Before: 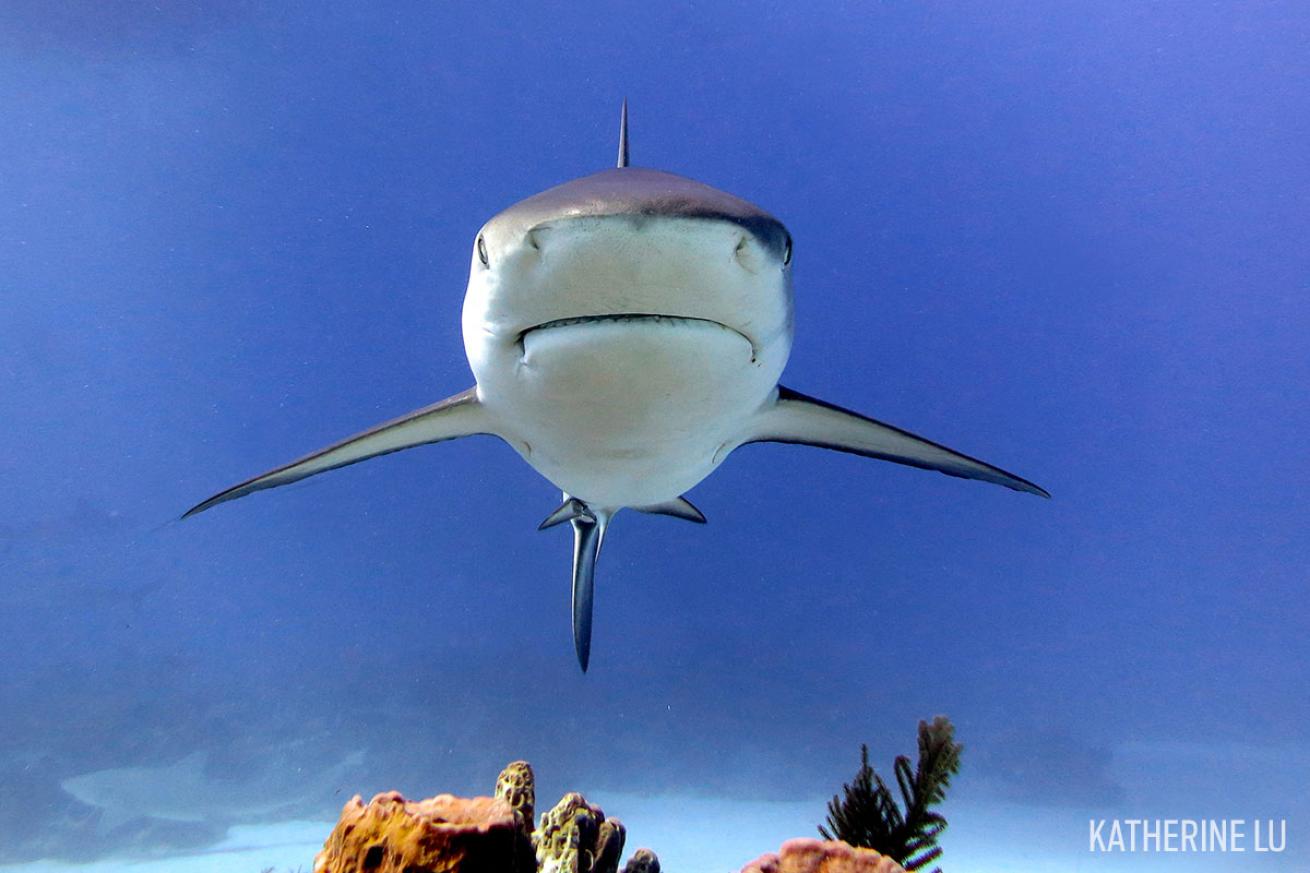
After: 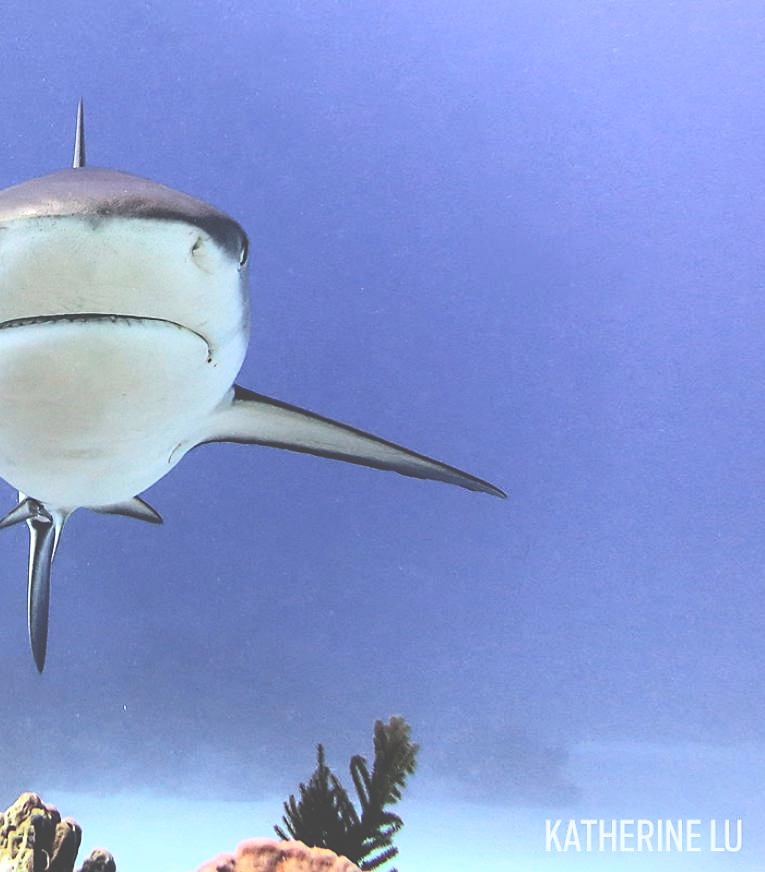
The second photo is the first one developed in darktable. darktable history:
exposure: black level correction -0.086, compensate exposure bias true, compensate highlight preservation false
crop: left 41.538%
sharpen: radius 1.811, amount 0.402, threshold 1.725
contrast brightness saturation: contrast 0.378, brightness 0.107
